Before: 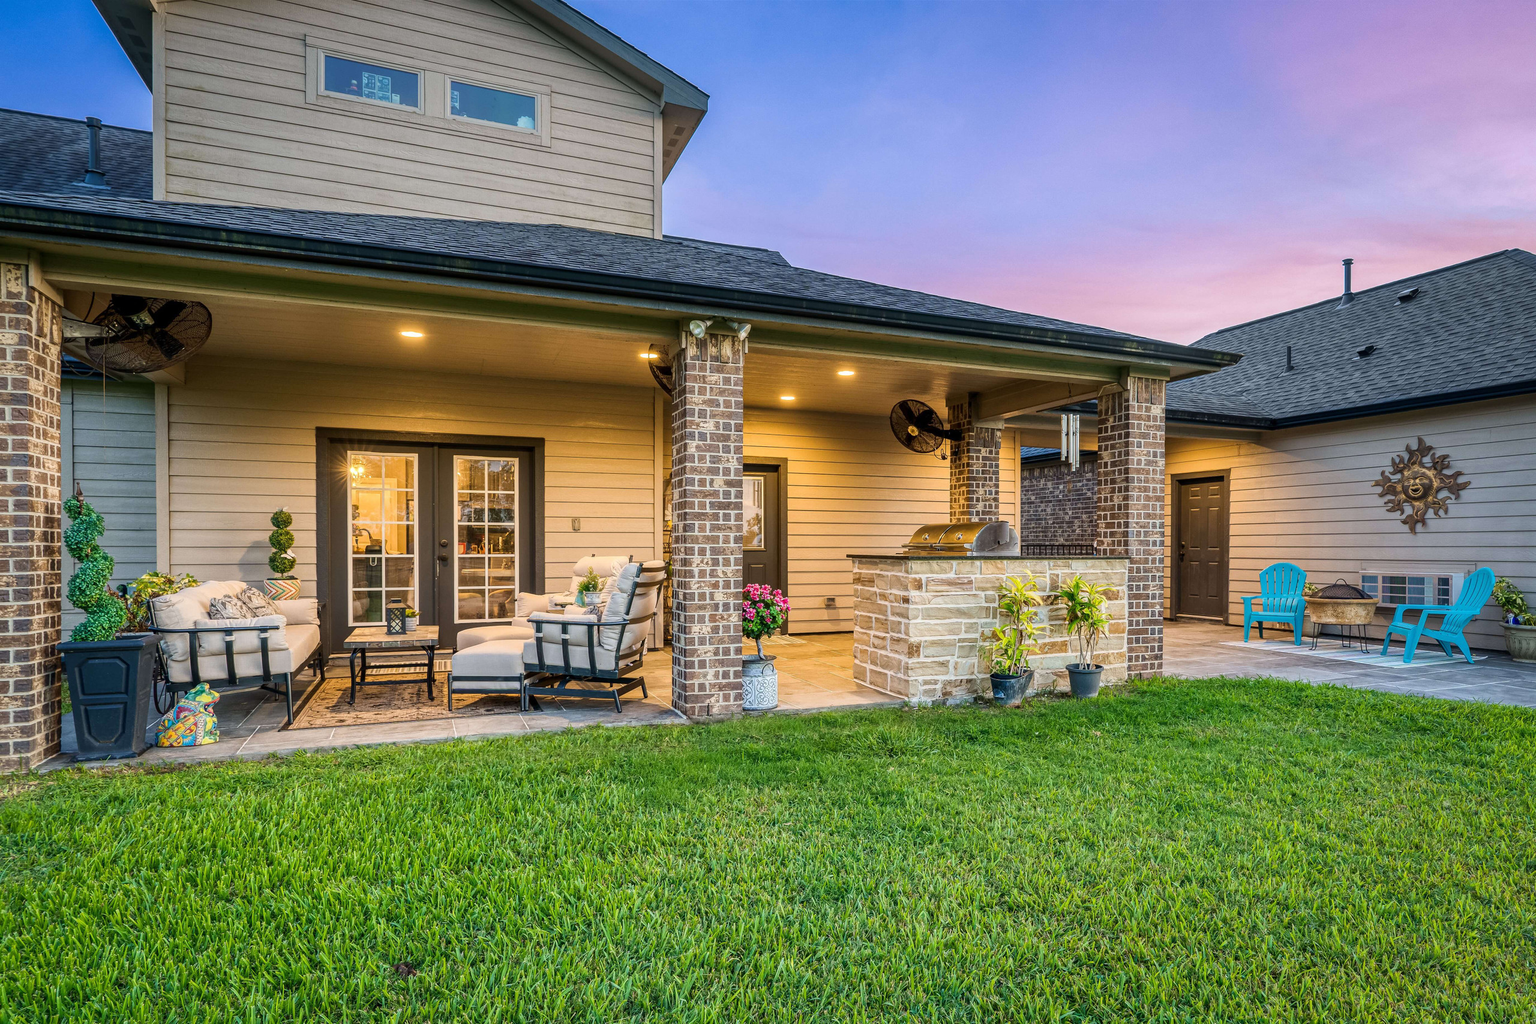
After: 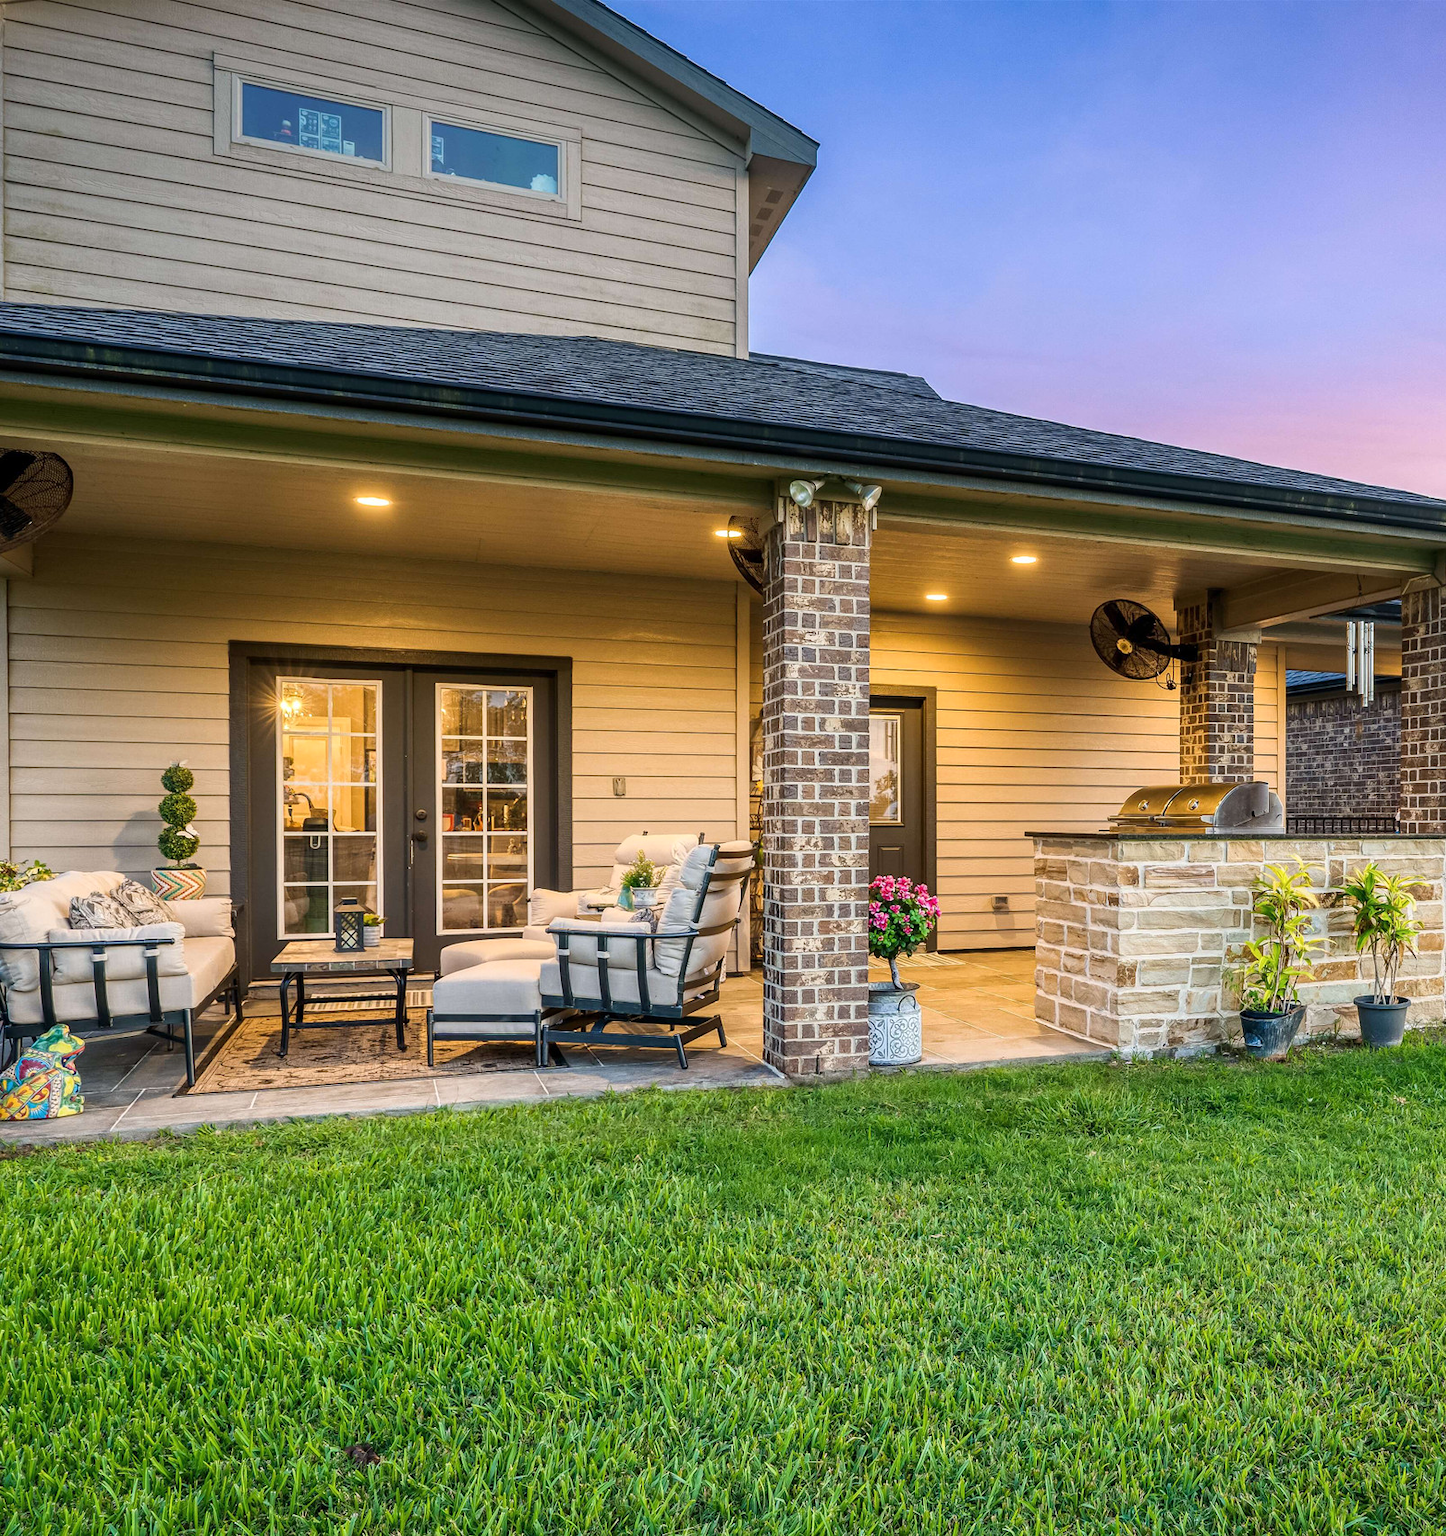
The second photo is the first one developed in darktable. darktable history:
shadows and highlights: shadows 0, highlights 40
crop: left 10.644%, right 26.528%
